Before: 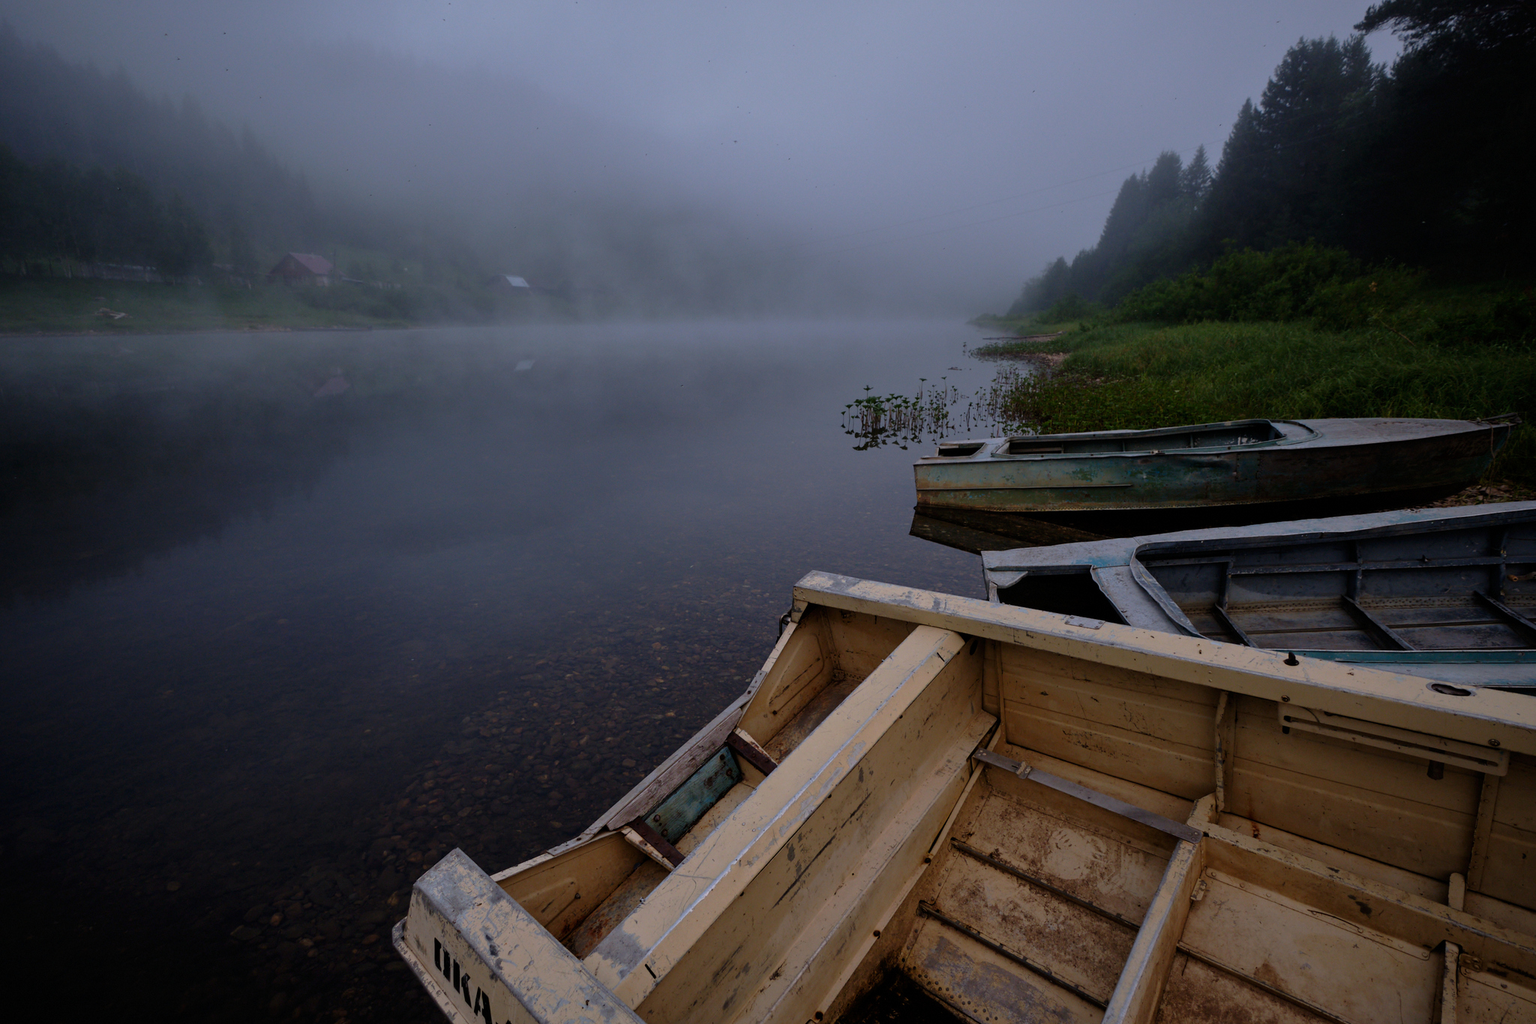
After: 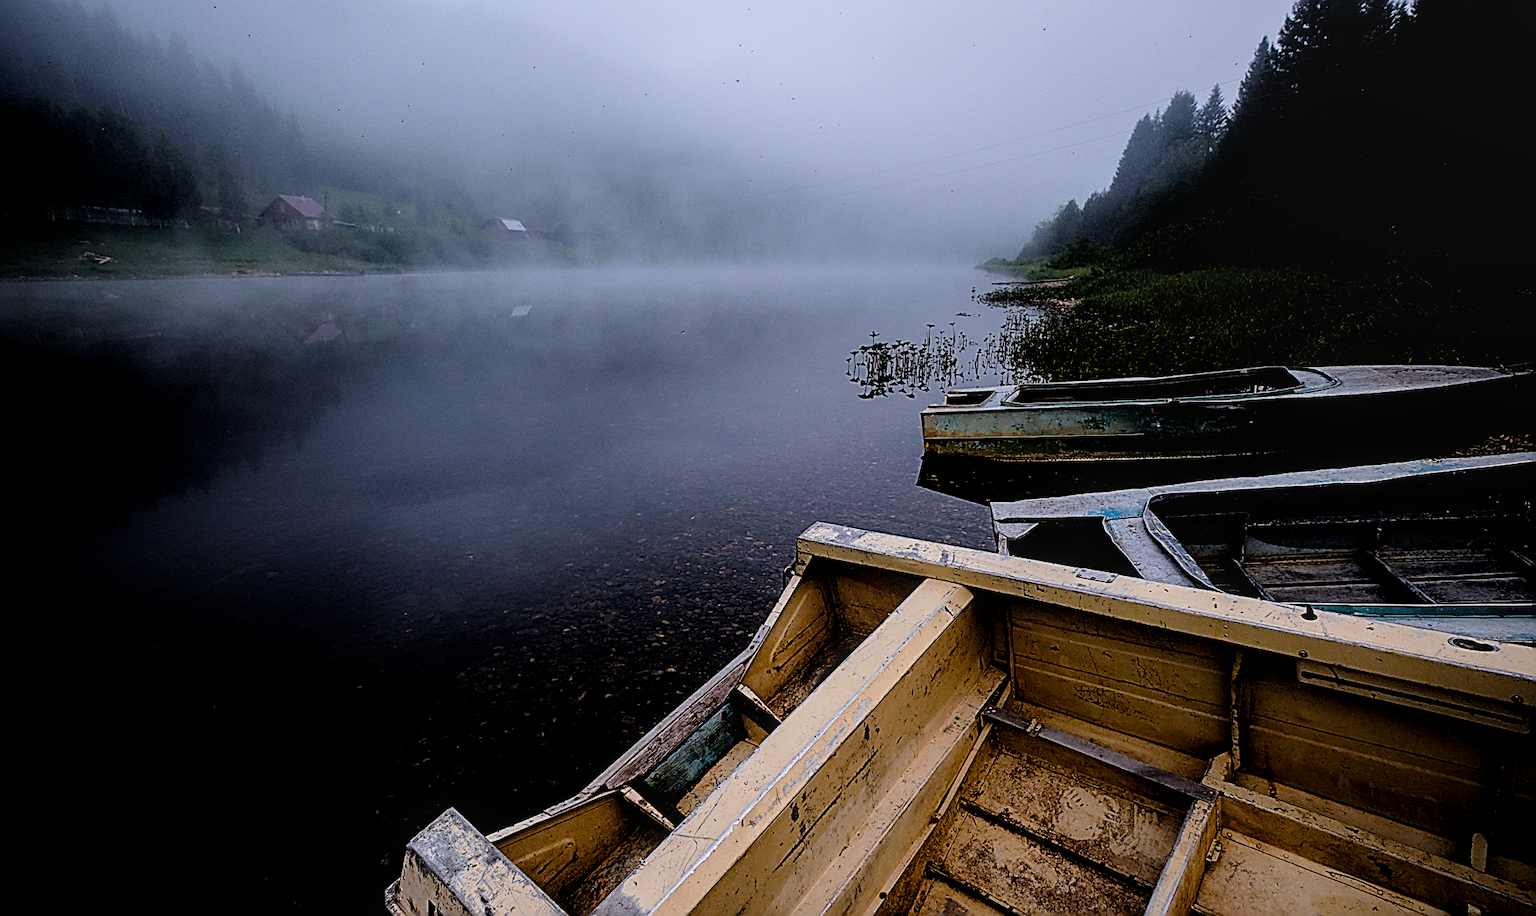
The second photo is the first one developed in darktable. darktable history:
filmic rgb: black relative exposure -5.04 EV, white relative exposure 3.97 EV, hardness 2.88, contrast 1.298, highlights saturation mix -29.01%, iterations of high-quality reconstruction 10
sharpen: amount 1.864
color balance rgb: perceptual saturation grading › global saturation 20%, perceptual saturation grading › highlights -13.98%, perceptual saturation grading › shadows 49.405%
shadows and highlights: shadows 0.448, highlights 38.4, highlights color adjustment 55.25%
local contrast: on, module defaults
crop: left 1.185%, top 6.164%, right 1.54%, bottom 6.819%
tone equalizer: -8 EV -1.09 EV, -7 EV -0.981 EV, -6 EV -0.878 EV, -5 EV -0.54 EV, -3 EV 0.55 EV, -2 EV 0.872 EV, -1 EV 1 EV, +0 EV 1.06 EV
